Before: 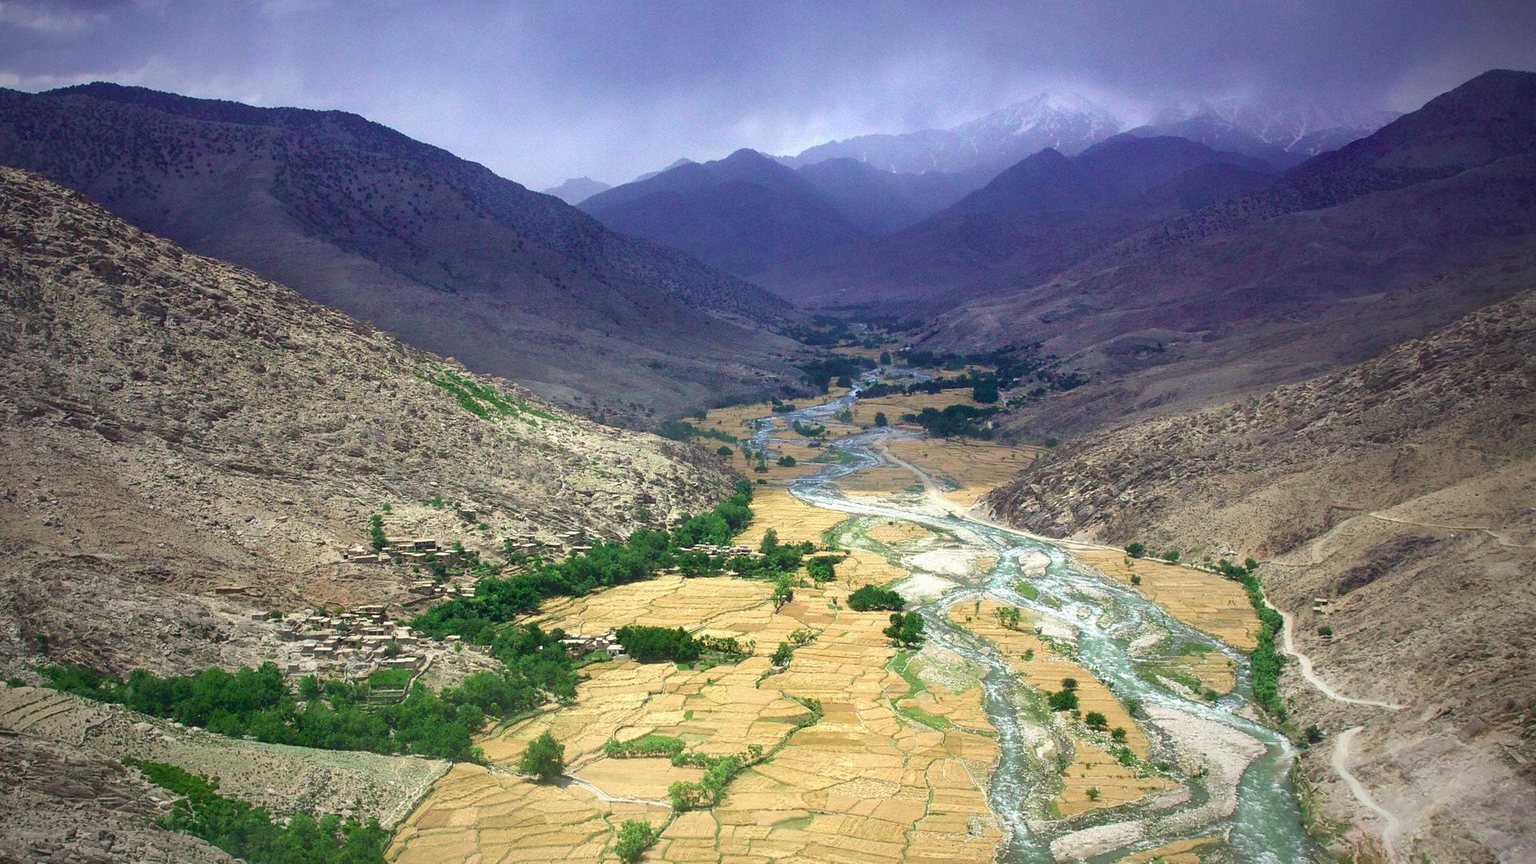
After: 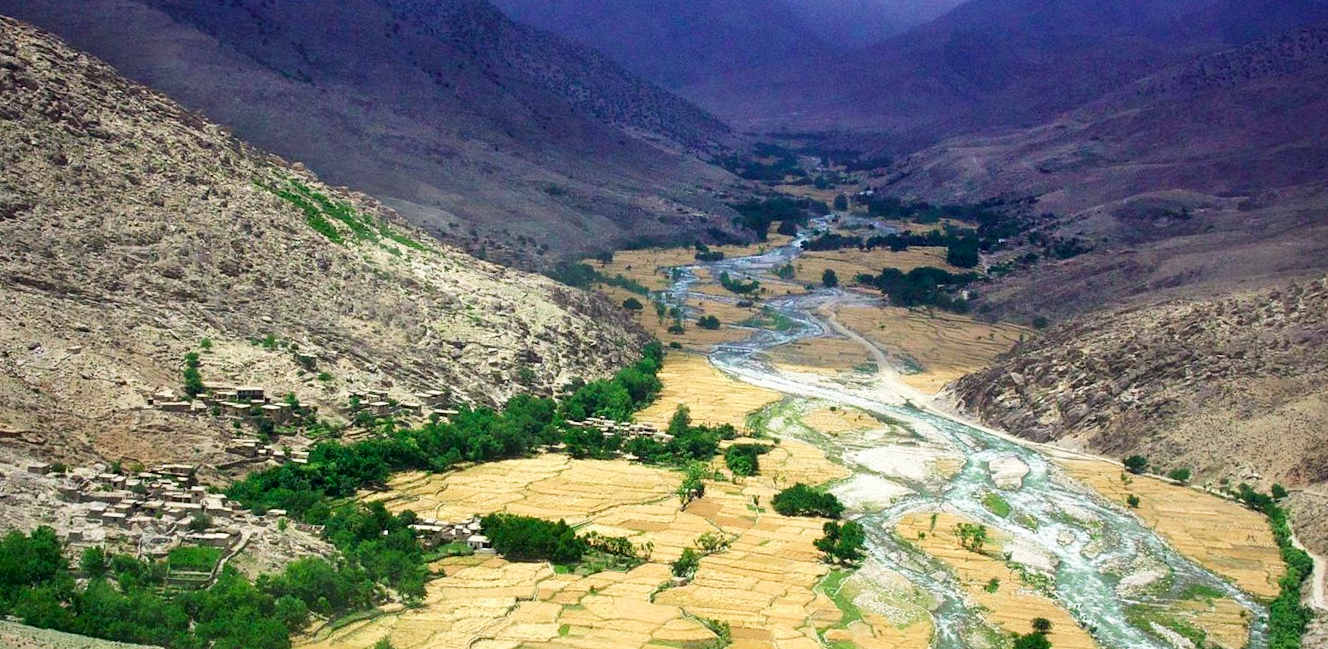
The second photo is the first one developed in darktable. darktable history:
tone curve: curves: ch0 [(0, 0) (0.118, 0.034) (0.182, 0.124) (0.265, 0.214) (0.504, 0.508) (0.783, 0.825) (1, 1)], preserve colors none
crop and rotate: angle -4.09°, left 9.762%, top 20.463%, right 12.447%, bottom 11.952%
